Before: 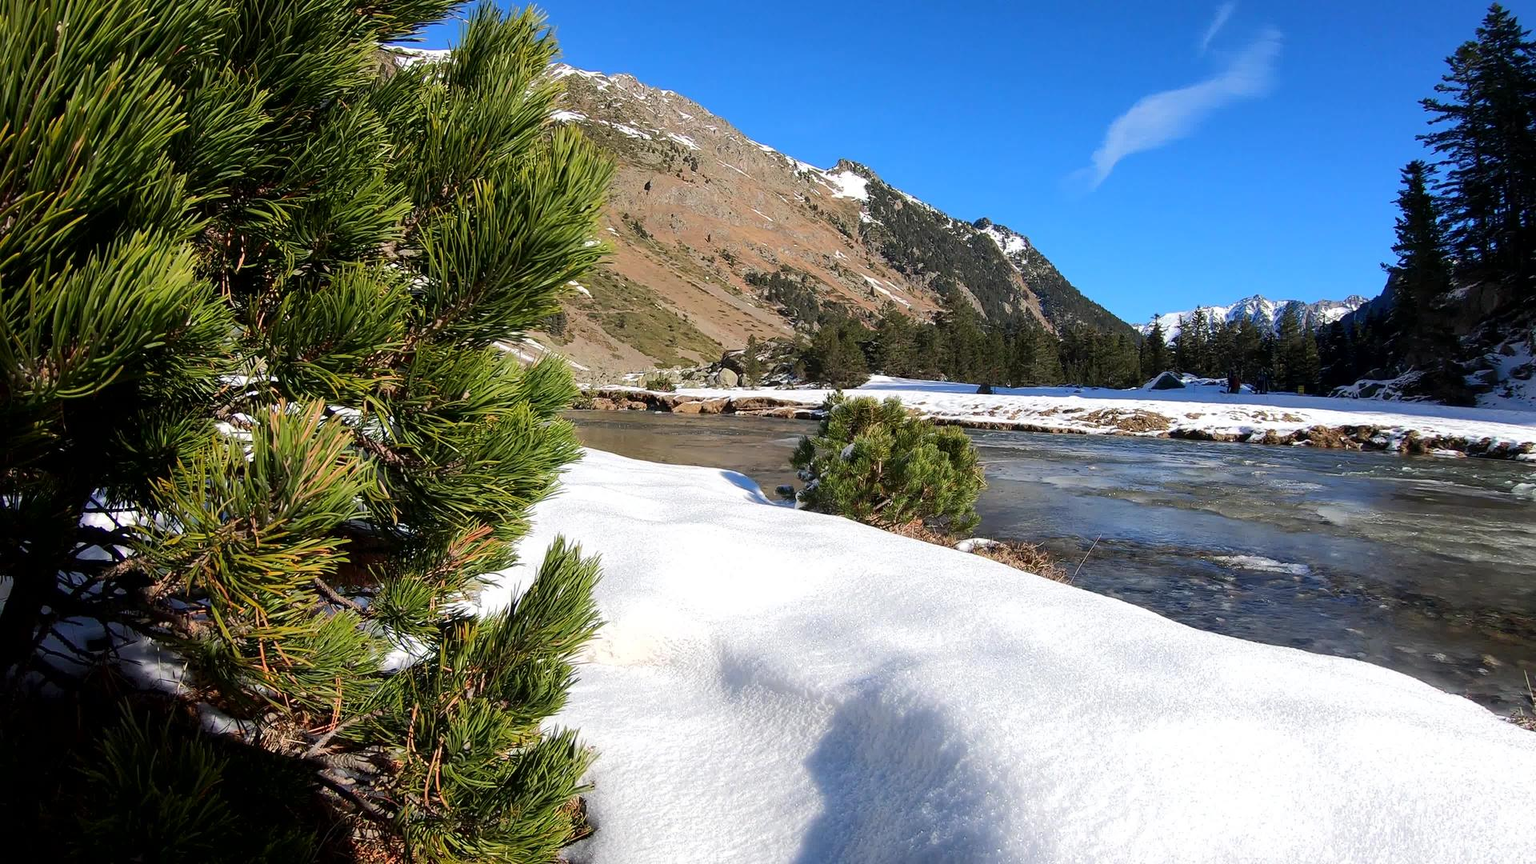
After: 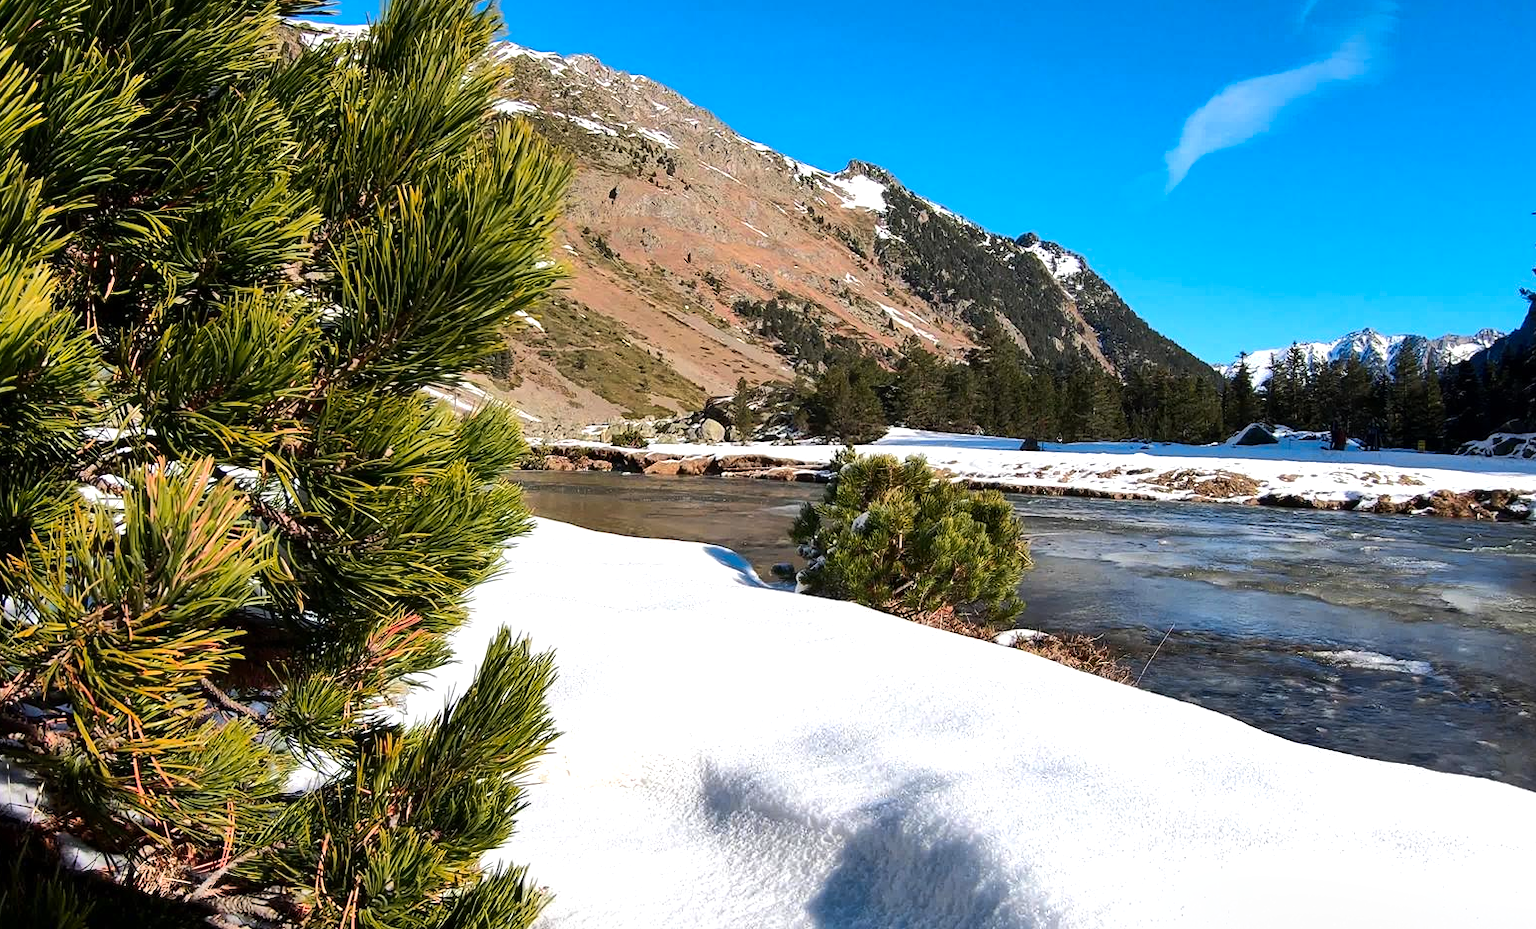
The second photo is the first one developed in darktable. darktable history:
crop: left 9.929%, top 3.475%, right 9.188%, bottom 9.529%
tone equalizer: -8 EV -0.417 EV, -7 EV -0.389 EV, -6 EV -0.333 EV, -5 EV -0.222 EV, -3 EV 0.222 EV, -2 EV 0.333 EV, -1 EV 0.389 EV, +0 EV 0.417 EV, edges refinement/feathering 500, mask exposure compensation -1.57 EV, preserve details no
color zones: curves: ch1 [(0.239, 0.552) (0.75, 0.5)]; ch2 [(0.25, 0.462) (0.749, 0.457)], mix 25.94%
shadows and highlights: soften with gaussian
